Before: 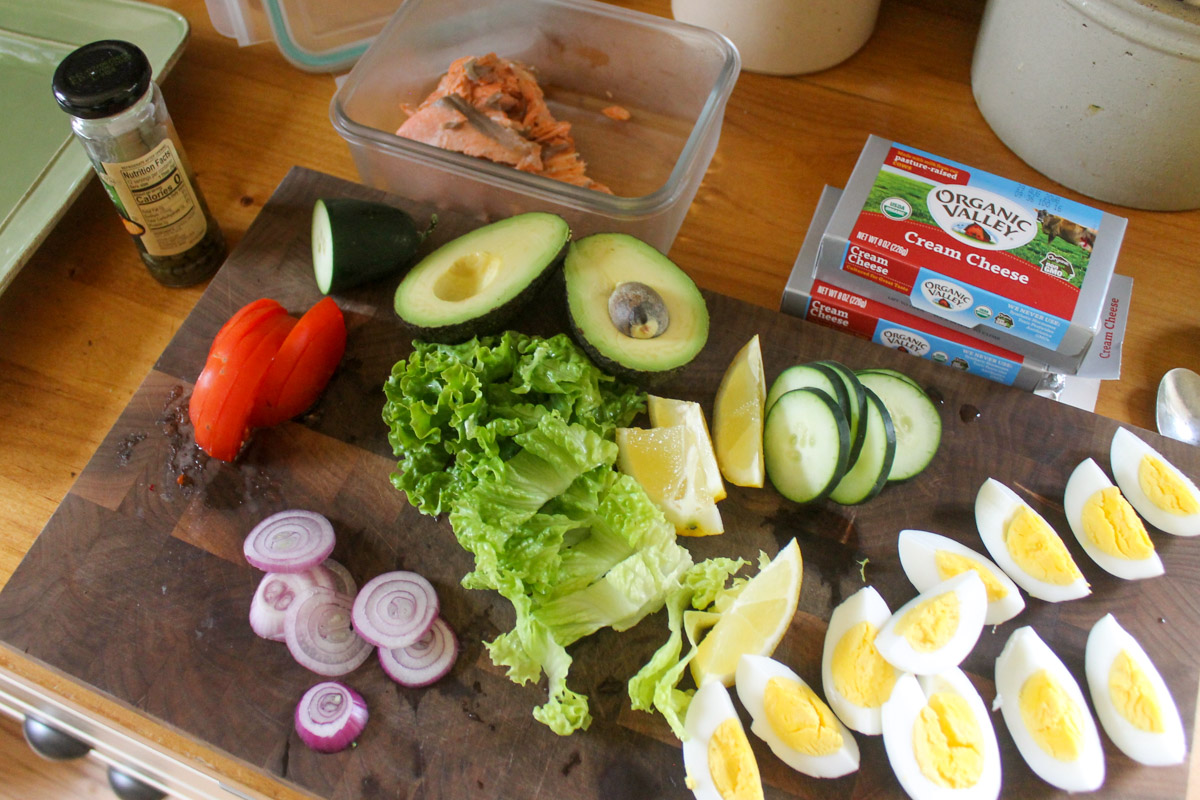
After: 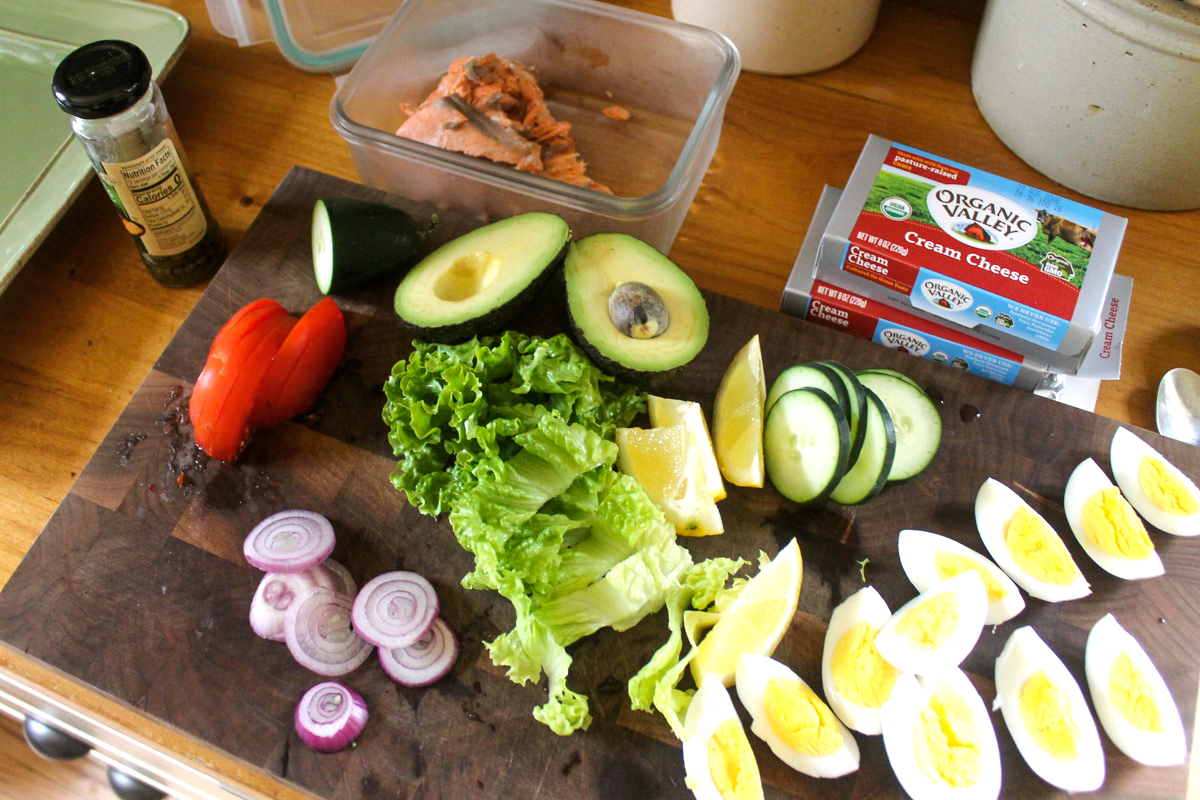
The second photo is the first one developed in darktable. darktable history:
color balance rgb: perceptual saturation grading › global saturation 0.095%, perceptual brilliance grading › highlights 6.509%, perceptual brilliance grading › mid-tones 17.599%, perceptual brilliance grading › shadows -5.566%, global vibrance 10.01%, contrast 14.541%, saturation formula JzAzBz (2021)
